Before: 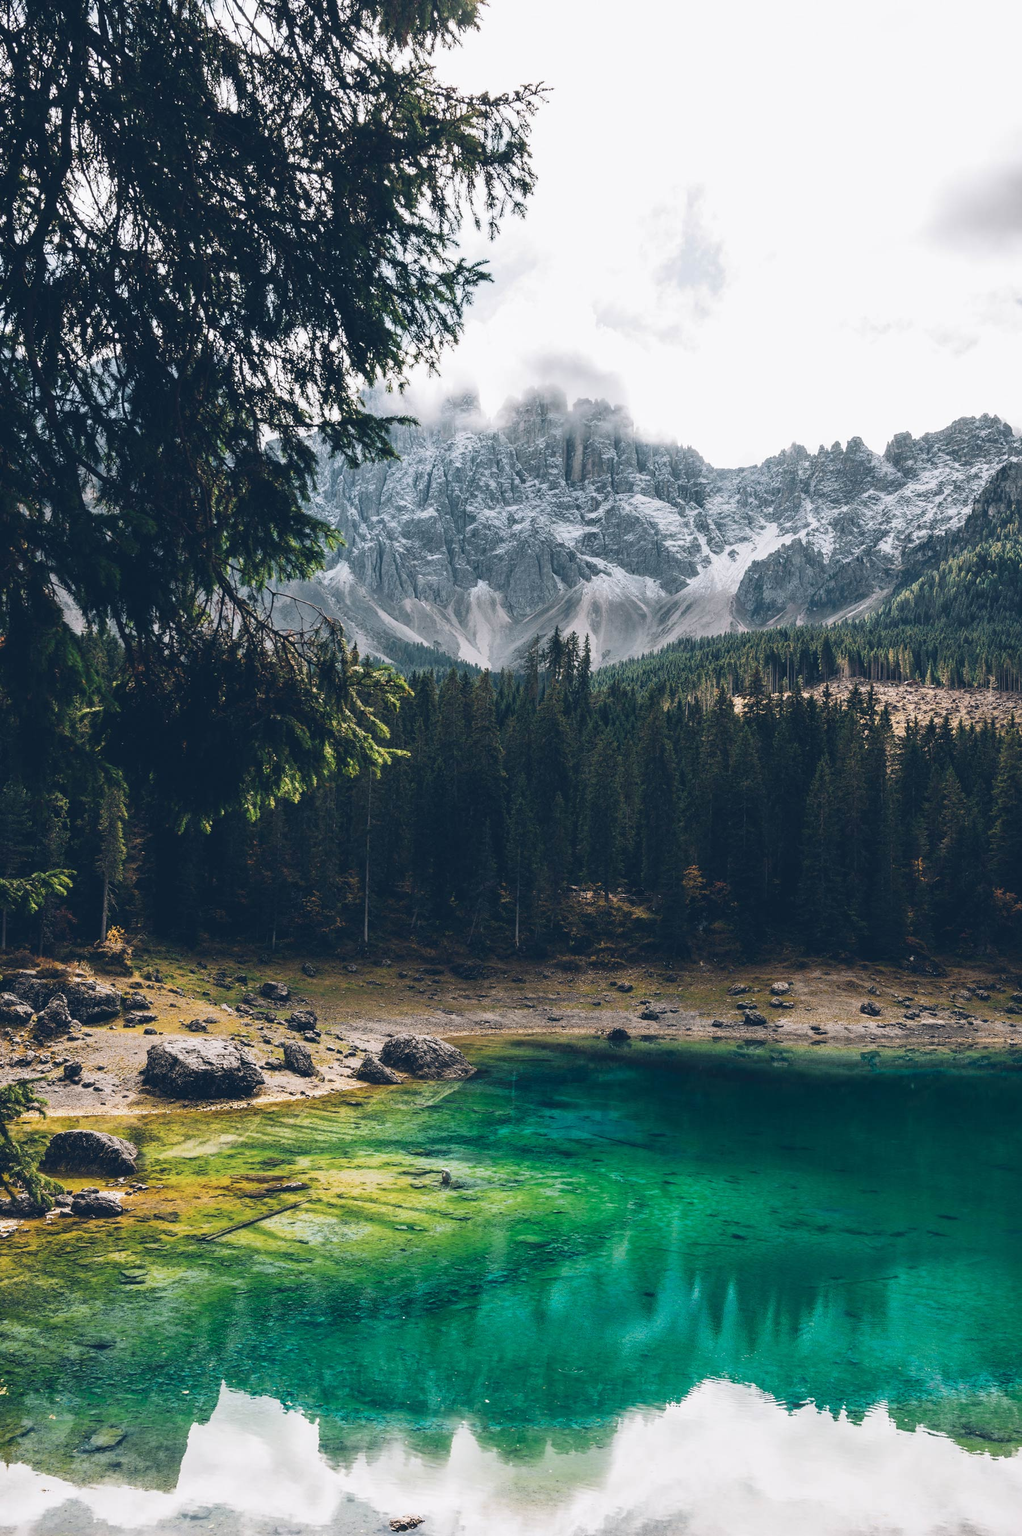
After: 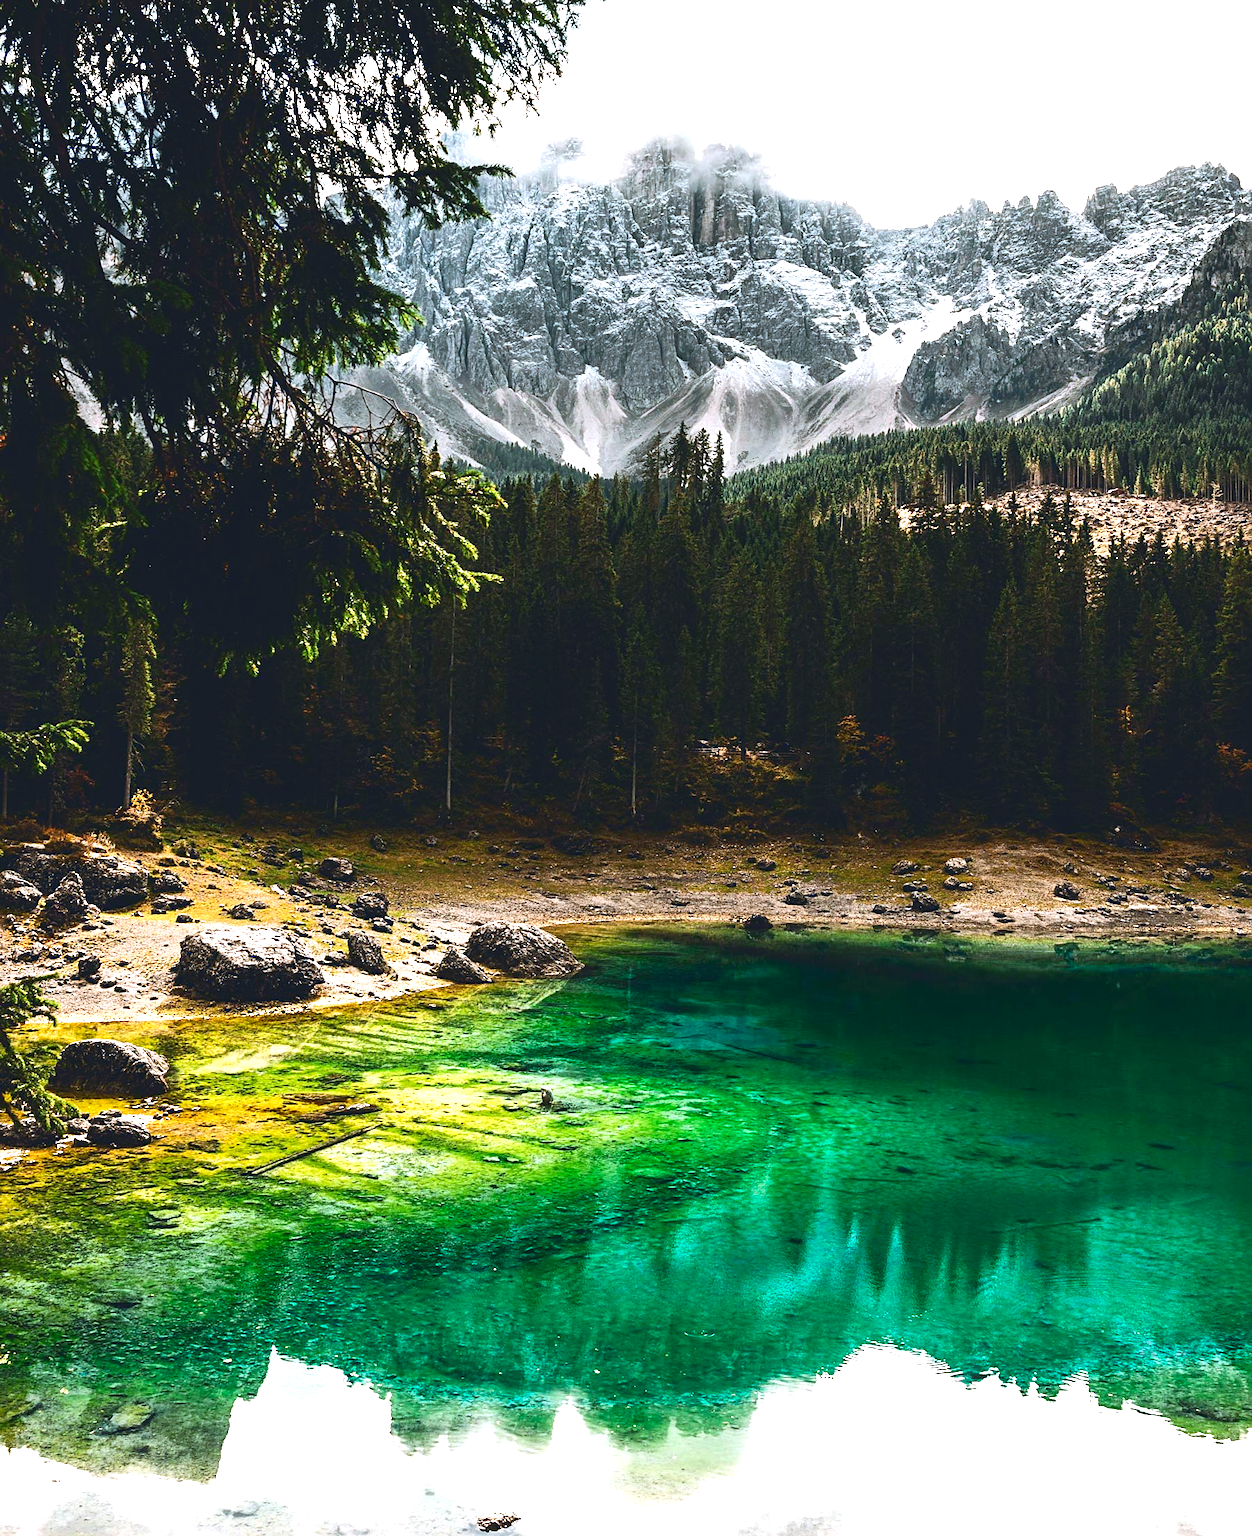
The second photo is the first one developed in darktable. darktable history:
color correction: highlights a* -0.458, highlights b* 0.177, shadows a* 5.15, shadows b* 20.4
crop and rotate: top 18.347%
exposure: black level correction 0, exposure 1 EV, compensate highlight preservation false
contrast brightness saturation: brightness -0.253, saturation 0.202
tone curve: curves: ch0 [(0, 0.045) (0.155, 0.169) (0.46, 0.466) (0.751, 0.788) (1, 0.961)]; ch1 [(0, 0) (0.43, 0.408) (0.472, 0.469) (0.505, 0.503) (0.553, 0.555) (0.592, 0.581) (1, 1)]; ch2 [(0, 0) (0.505, 0.495) (0.579, 0.569) (1, 1)], color space Lab, linked channels, preserve colors none
sharpen: radius 2.504, amount 0.34
